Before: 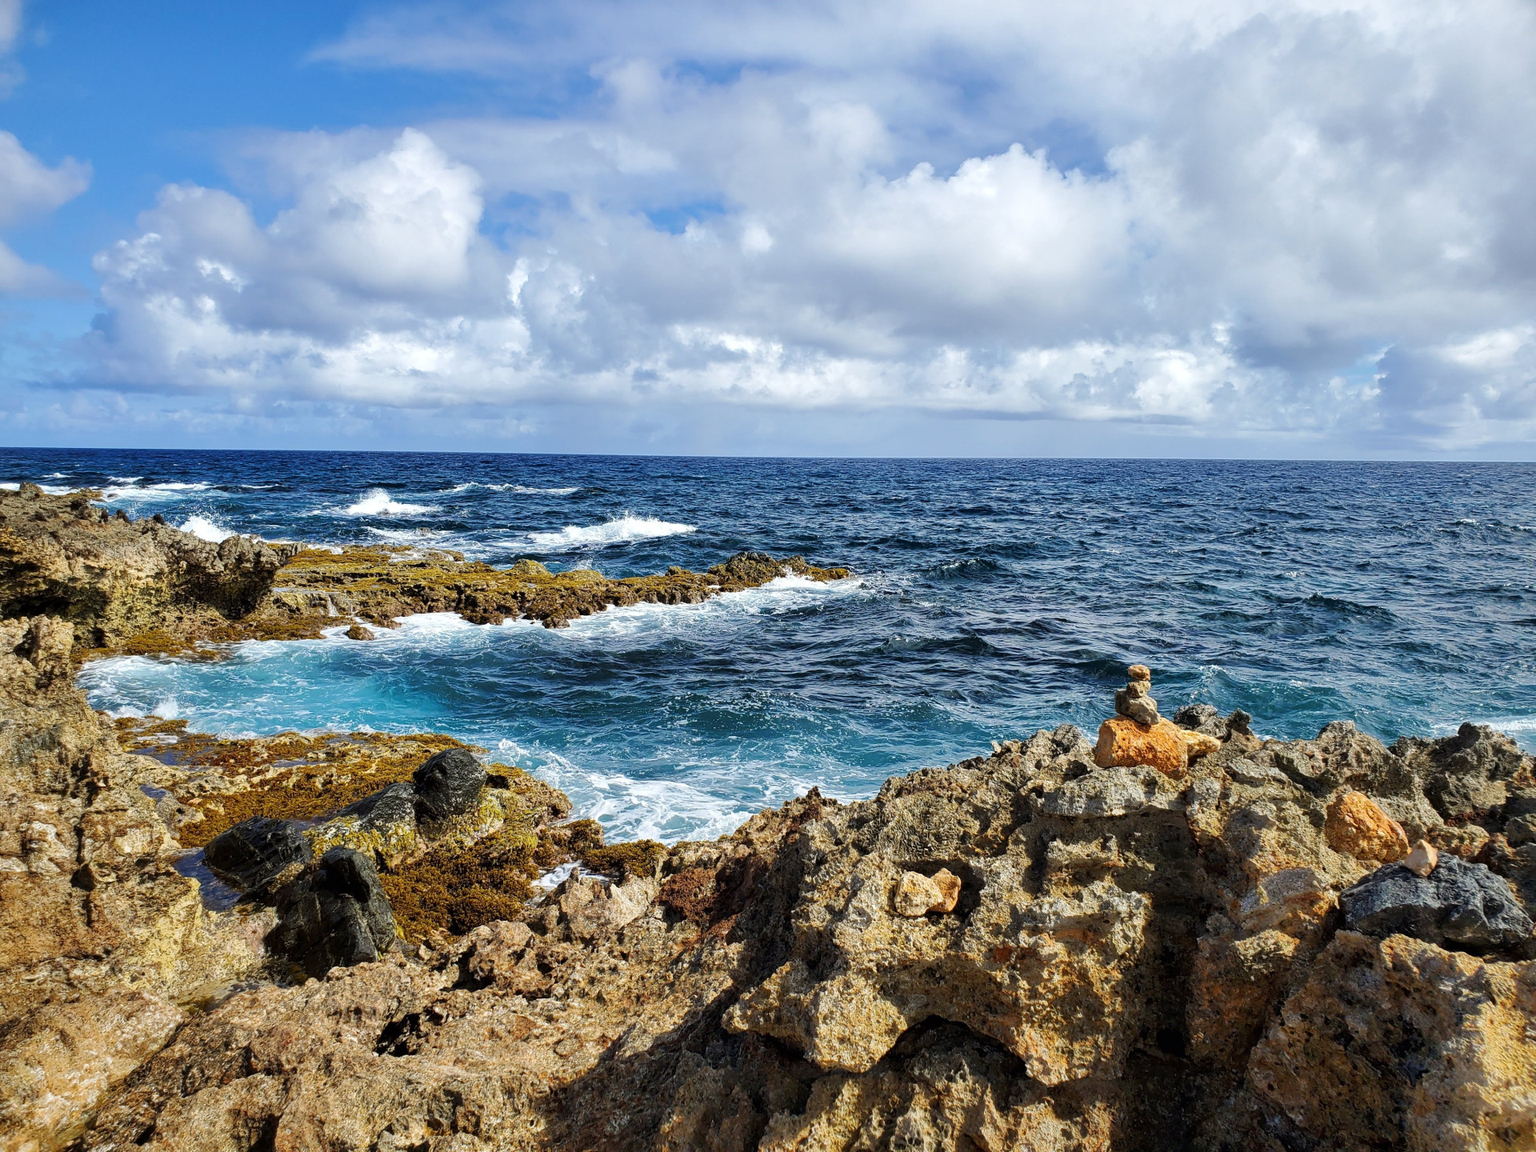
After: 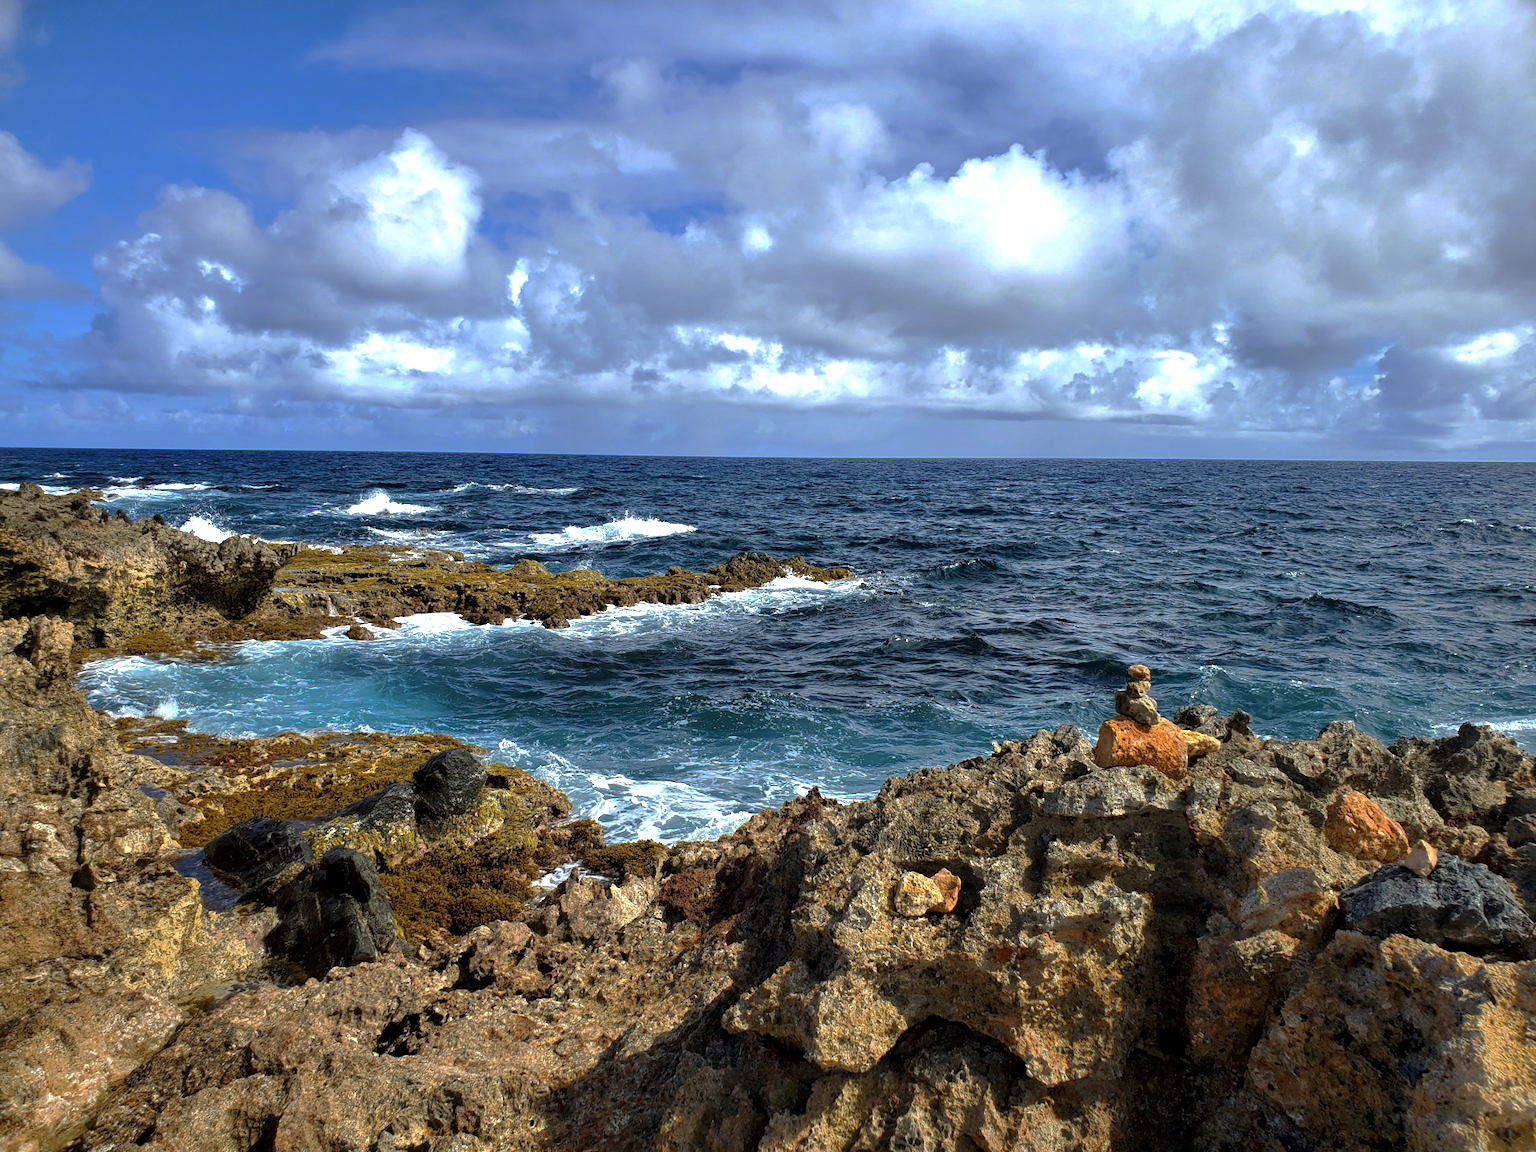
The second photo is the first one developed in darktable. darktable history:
base curve: curves: ch0 [(0, 0) (0.841, 0.609) (1, 1)], preserve colors none
exposure: black level correction 0.002, exposure 0.296 EV, compensate exposure bias true, compensate highlight preservation false
